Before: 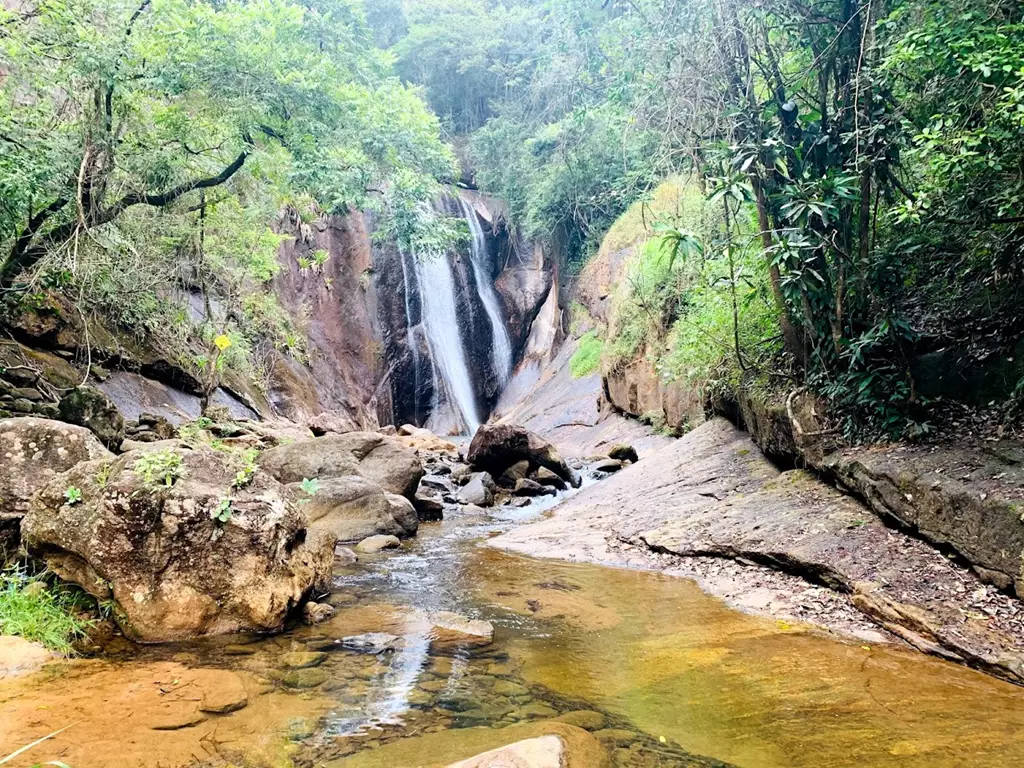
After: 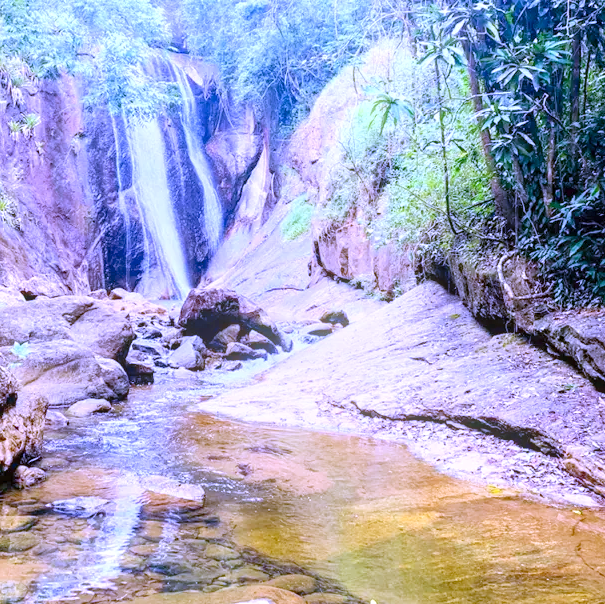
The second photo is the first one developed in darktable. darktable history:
crop and rotate: left 28.256%, top 17.734%, right 12.656%, bottom 3.573%
local contrast: on, module defaults
white balance: red 0.98, blue 1.61
levels: levels [0, 0.43, 0.984]
bloom: size 9%, threshold 100%, strength 7%
